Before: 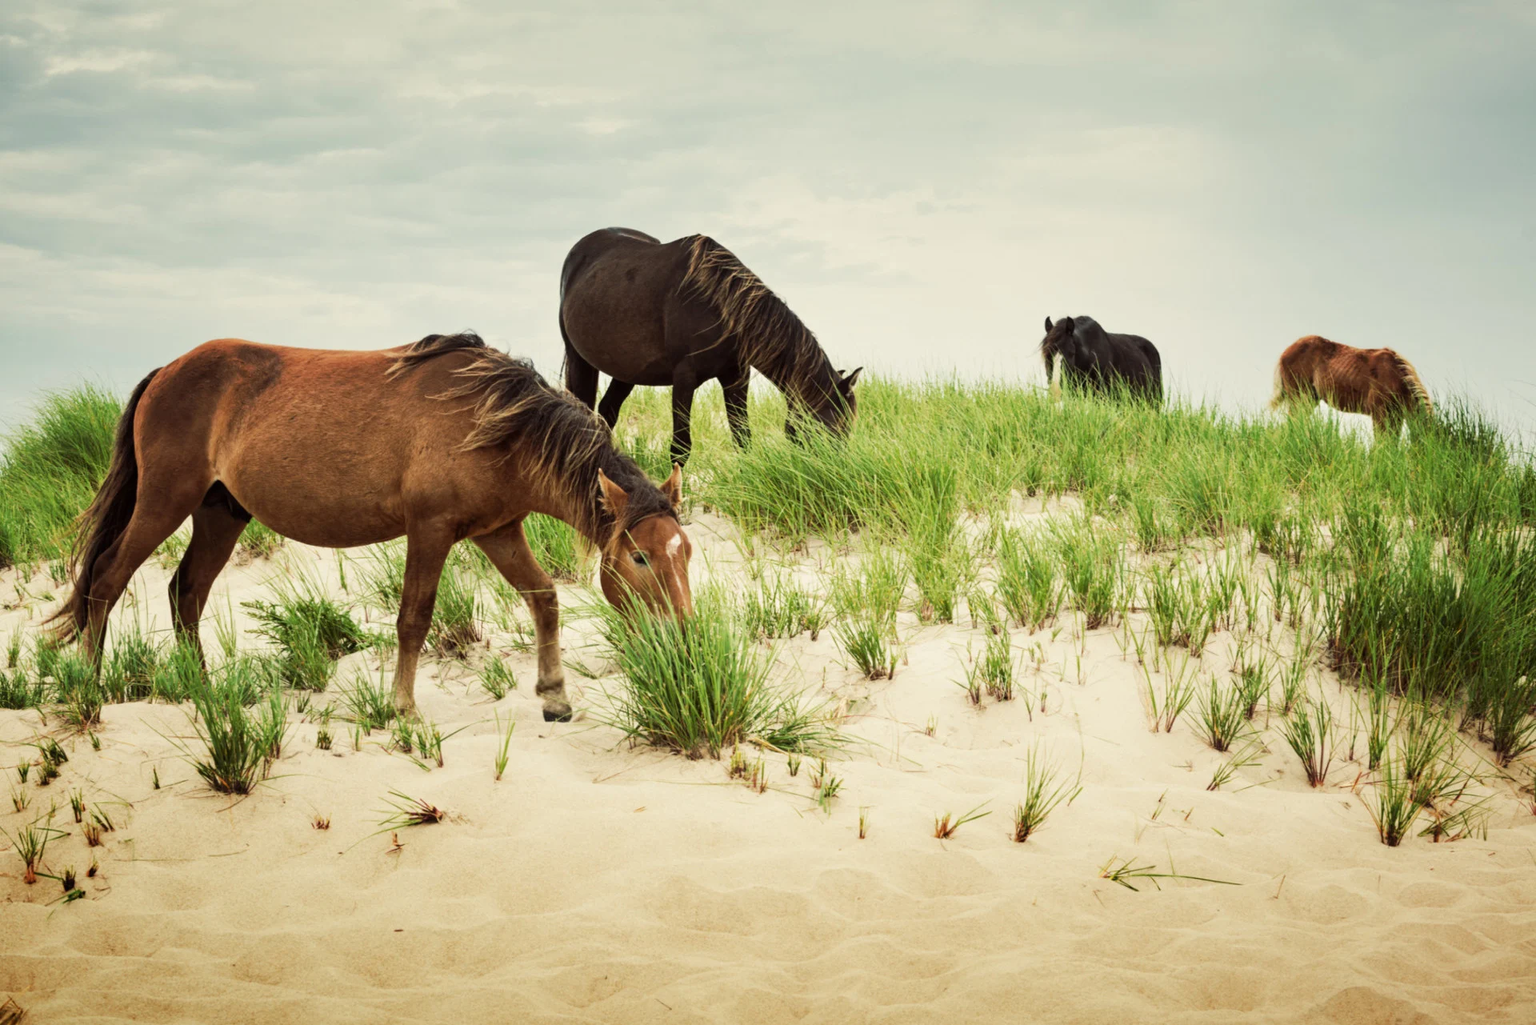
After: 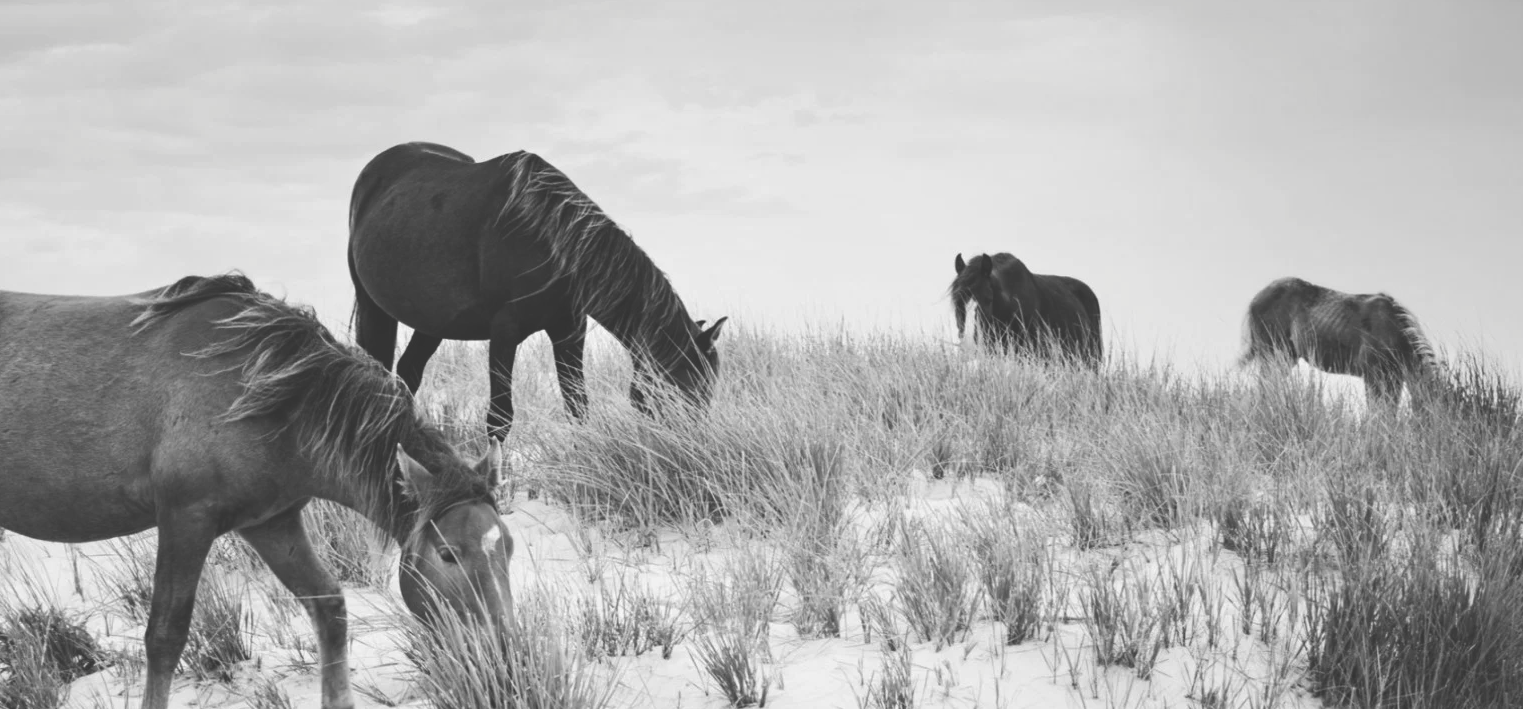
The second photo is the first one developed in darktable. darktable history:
contrast brightness saturation: saturation -0.999
crop: left 18.332%, top 11.127%, right 2.315%, bottom 33.511%
exposure: black level correction -0.032, compensate highlight preservation false
